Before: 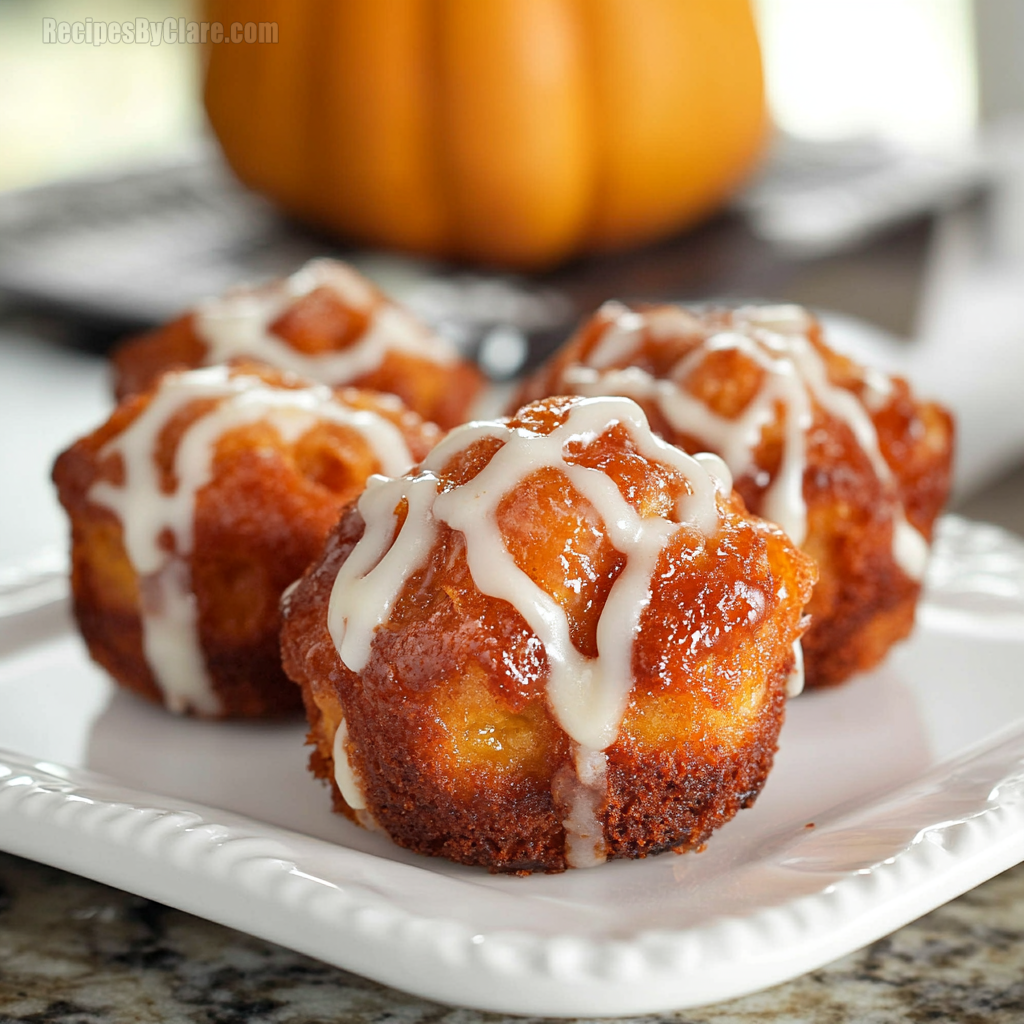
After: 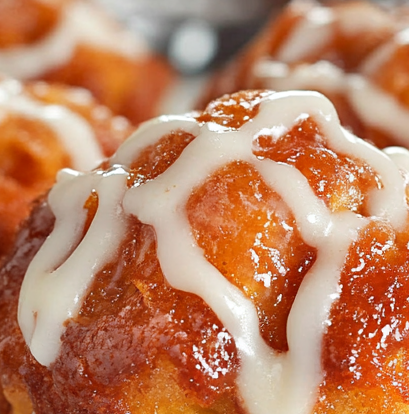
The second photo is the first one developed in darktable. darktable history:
crop: left 30.297%, top 29.944%, right 29.669%, bottom 29.556%
